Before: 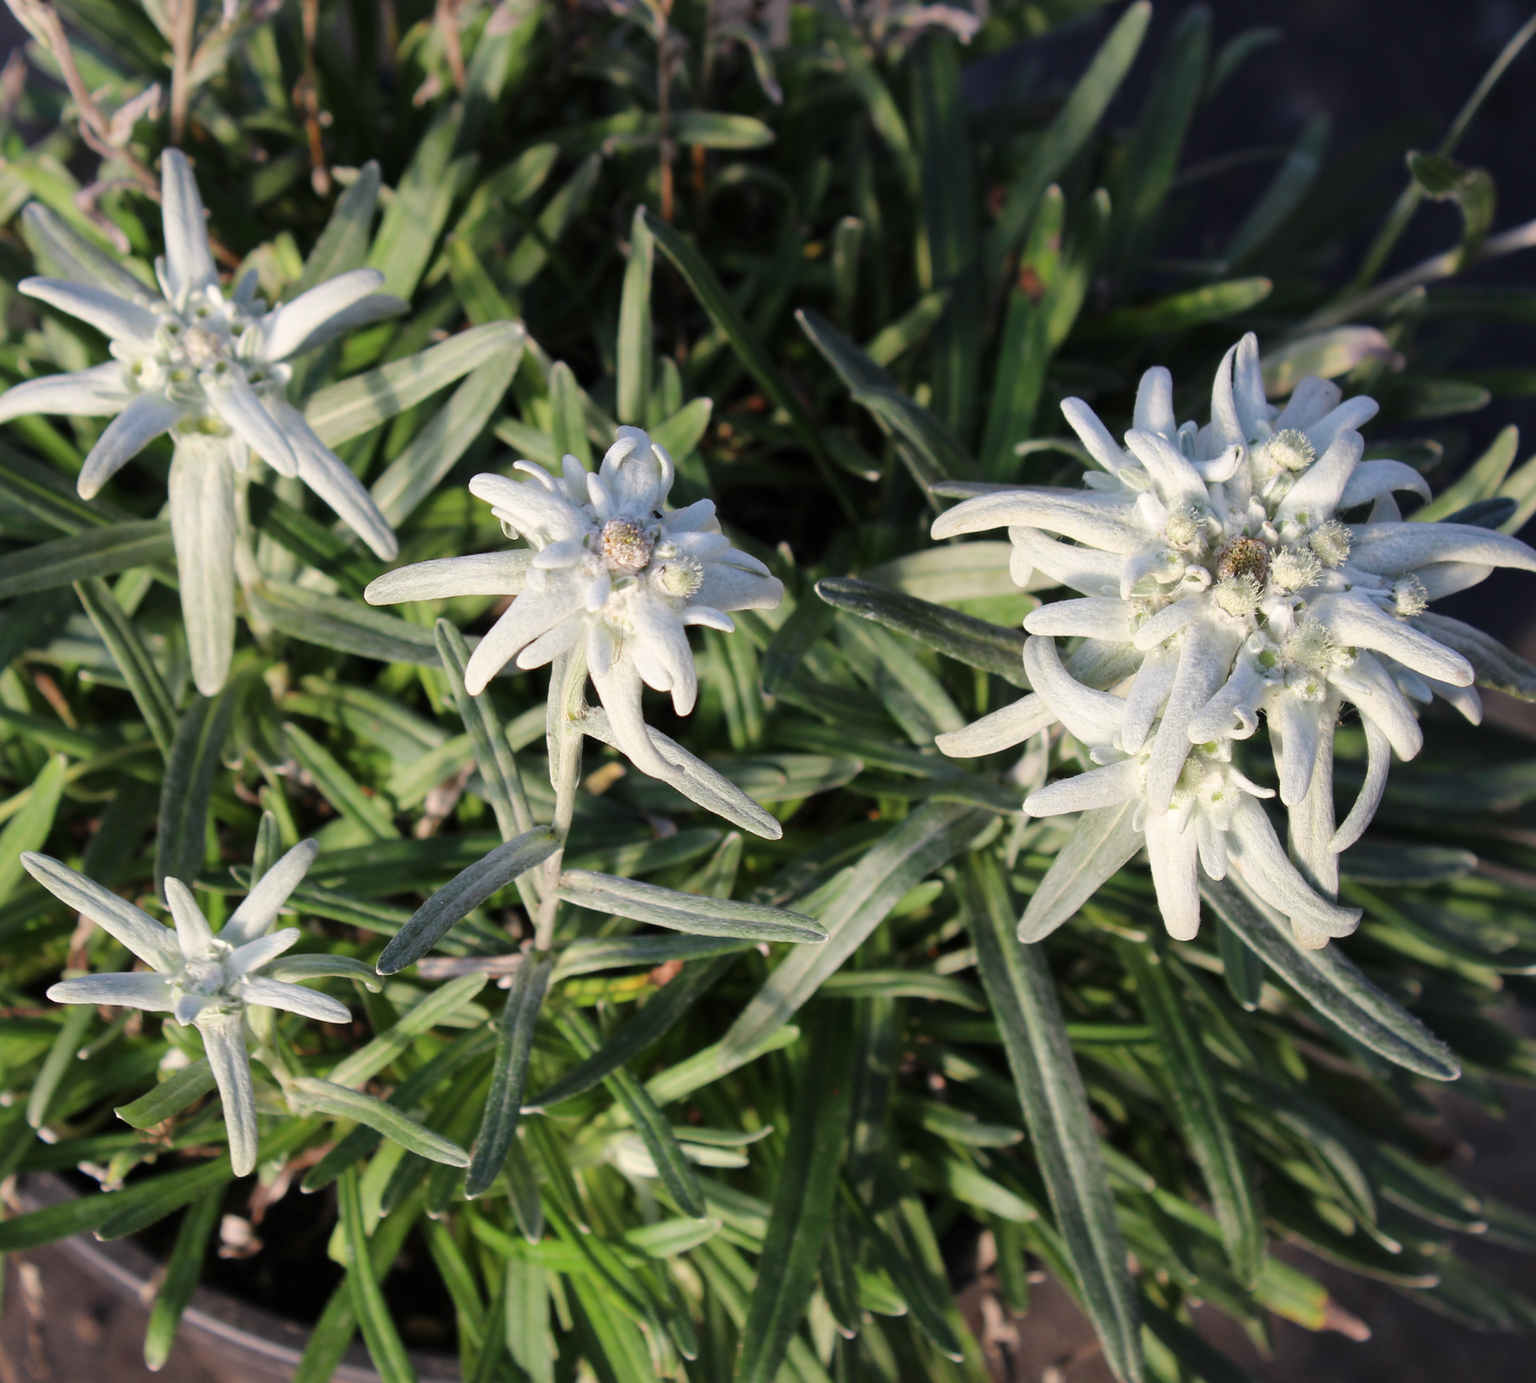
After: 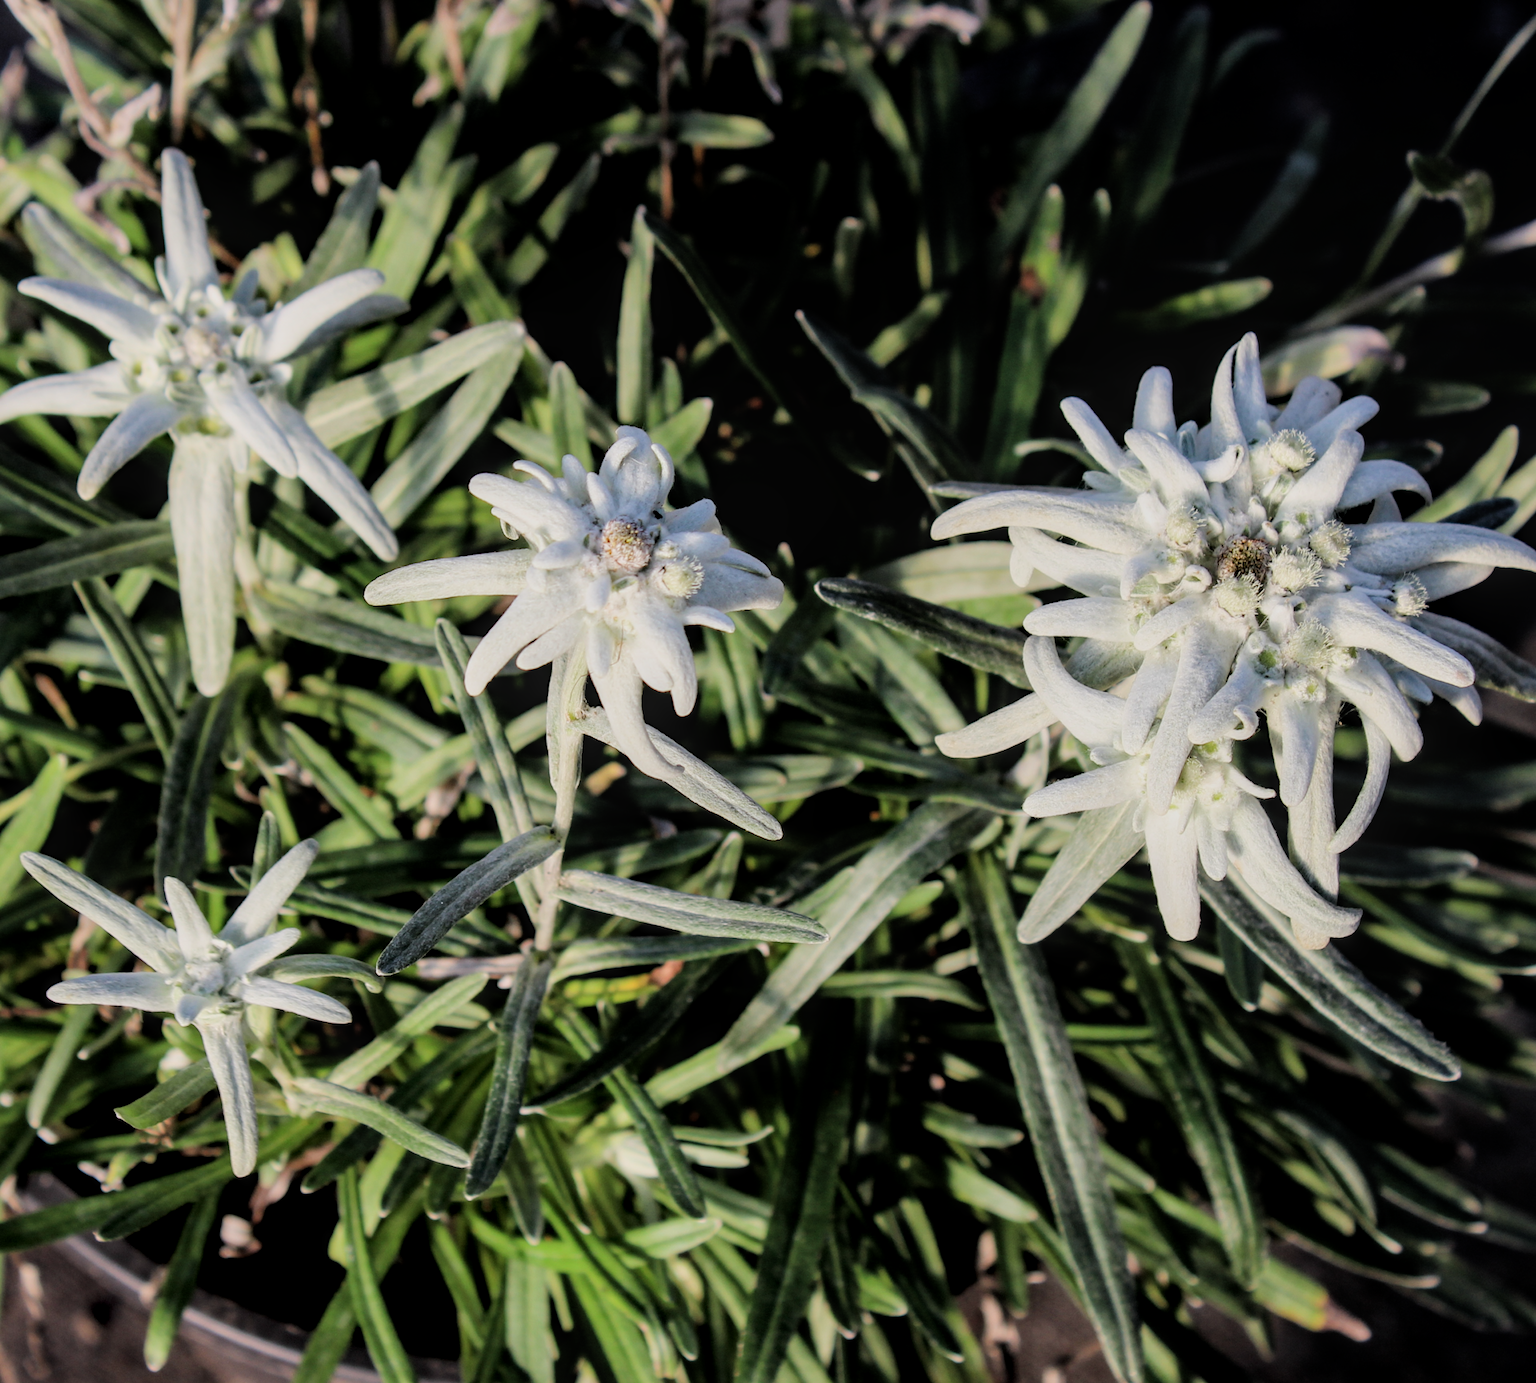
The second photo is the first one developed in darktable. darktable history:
filmic rgb: black relative exposure -5 EV, hardness 2.88, contrast 1.3, highlights saturation mix -10%
local contrast: on, module defaults
